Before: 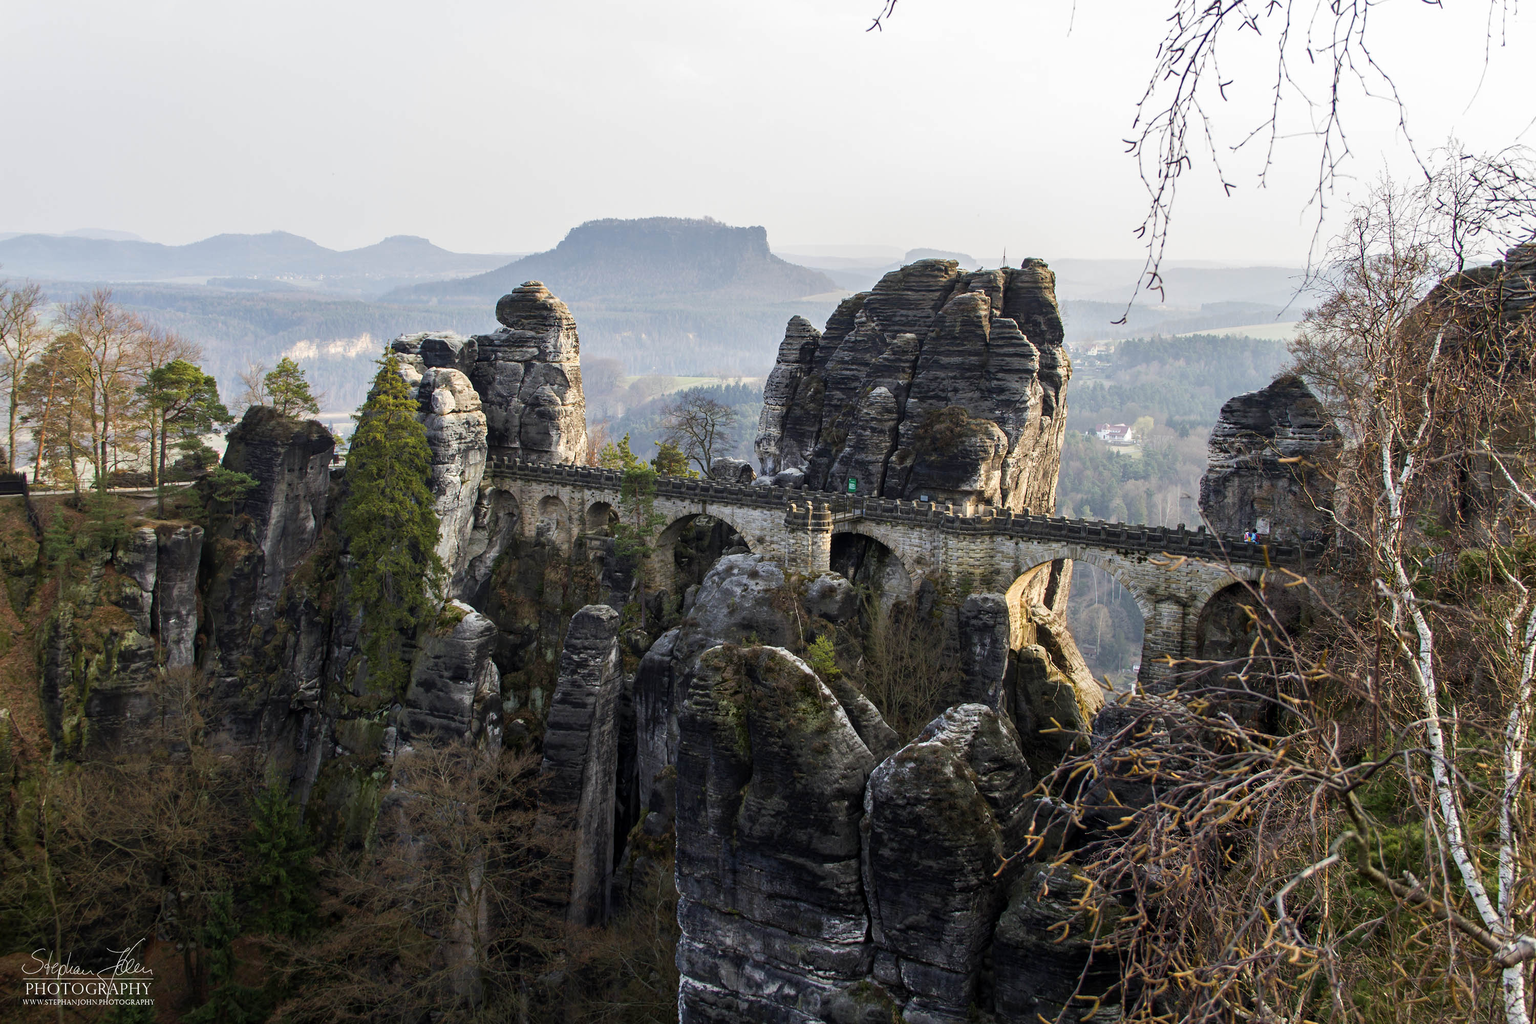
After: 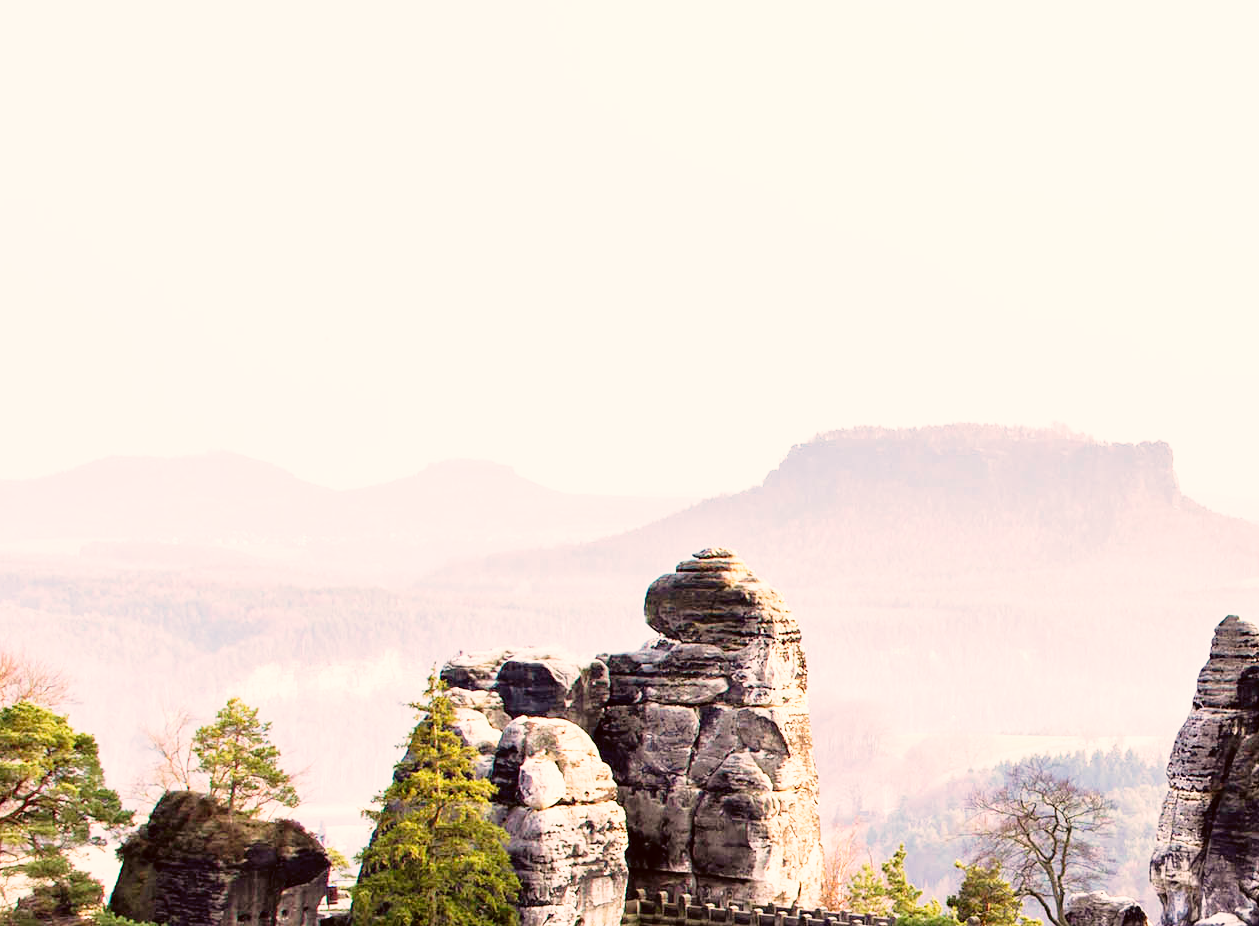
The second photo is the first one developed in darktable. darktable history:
base curve: curves: ch0 [(0, 0) (0.012, 0.01) (0.073, 0.168) (0.31, 0.711) (0.645, 0.957) (1, 1)], preserve colors none
color correction: highlights a* 10.21, highlights b* 9.79, shadows a* 8.61, shadows b* 7.88, saturation 0.8
velvia: on, module defaults
crop and rotate: left 10.817%, top 0.062%, right 47.194%, bottom 53.626%
